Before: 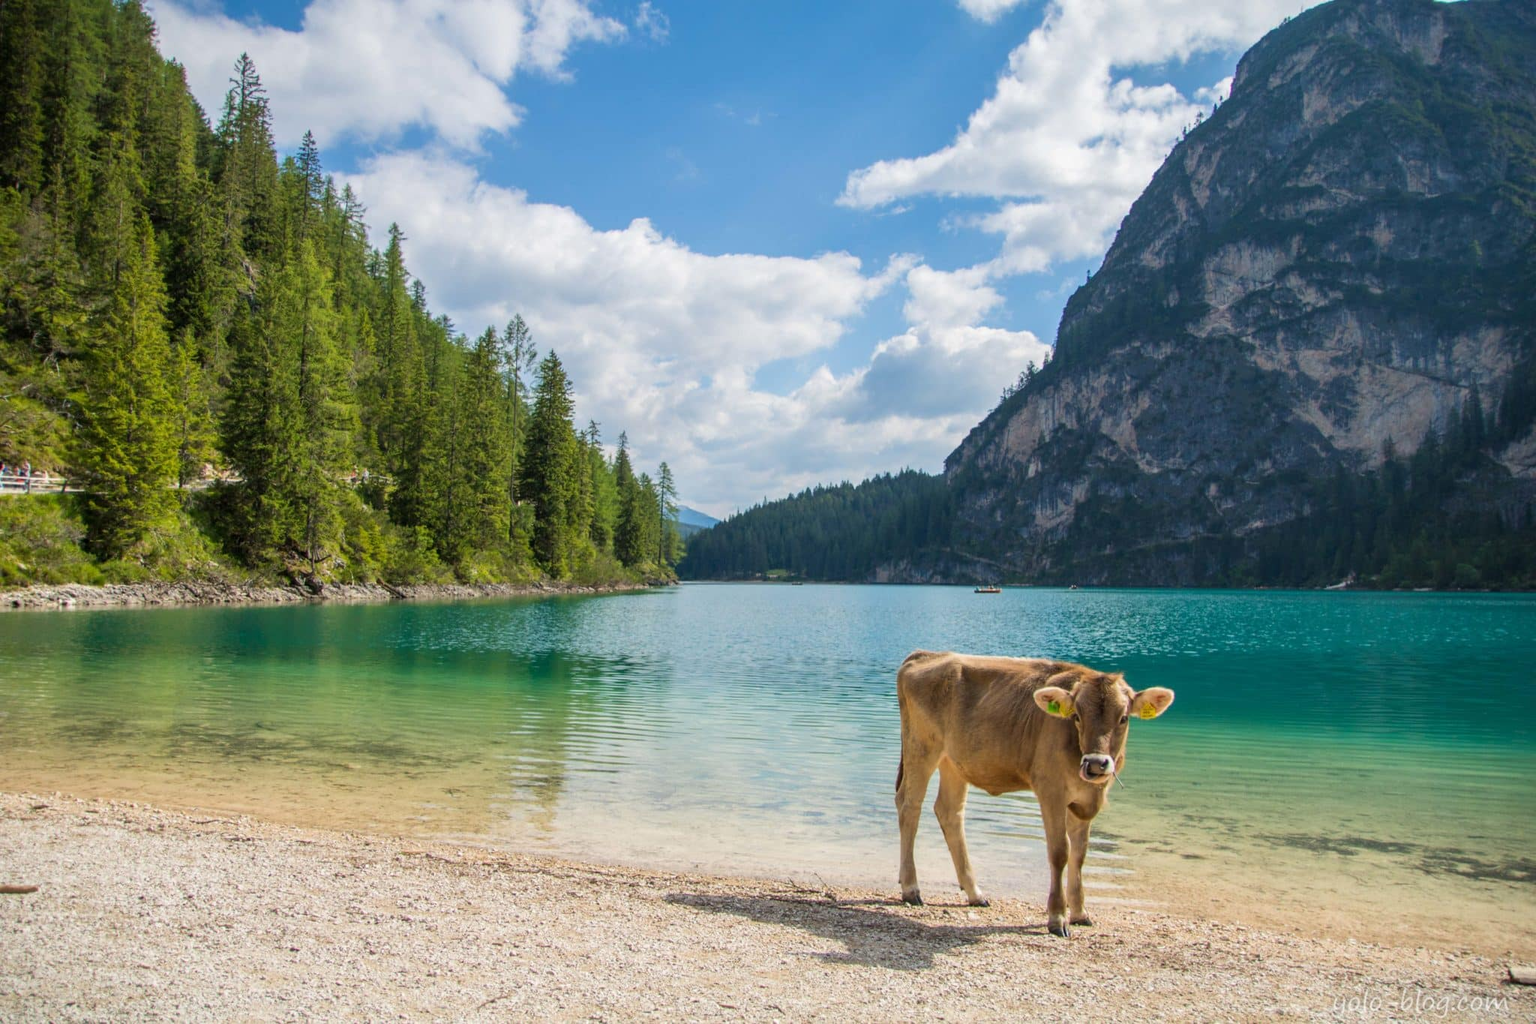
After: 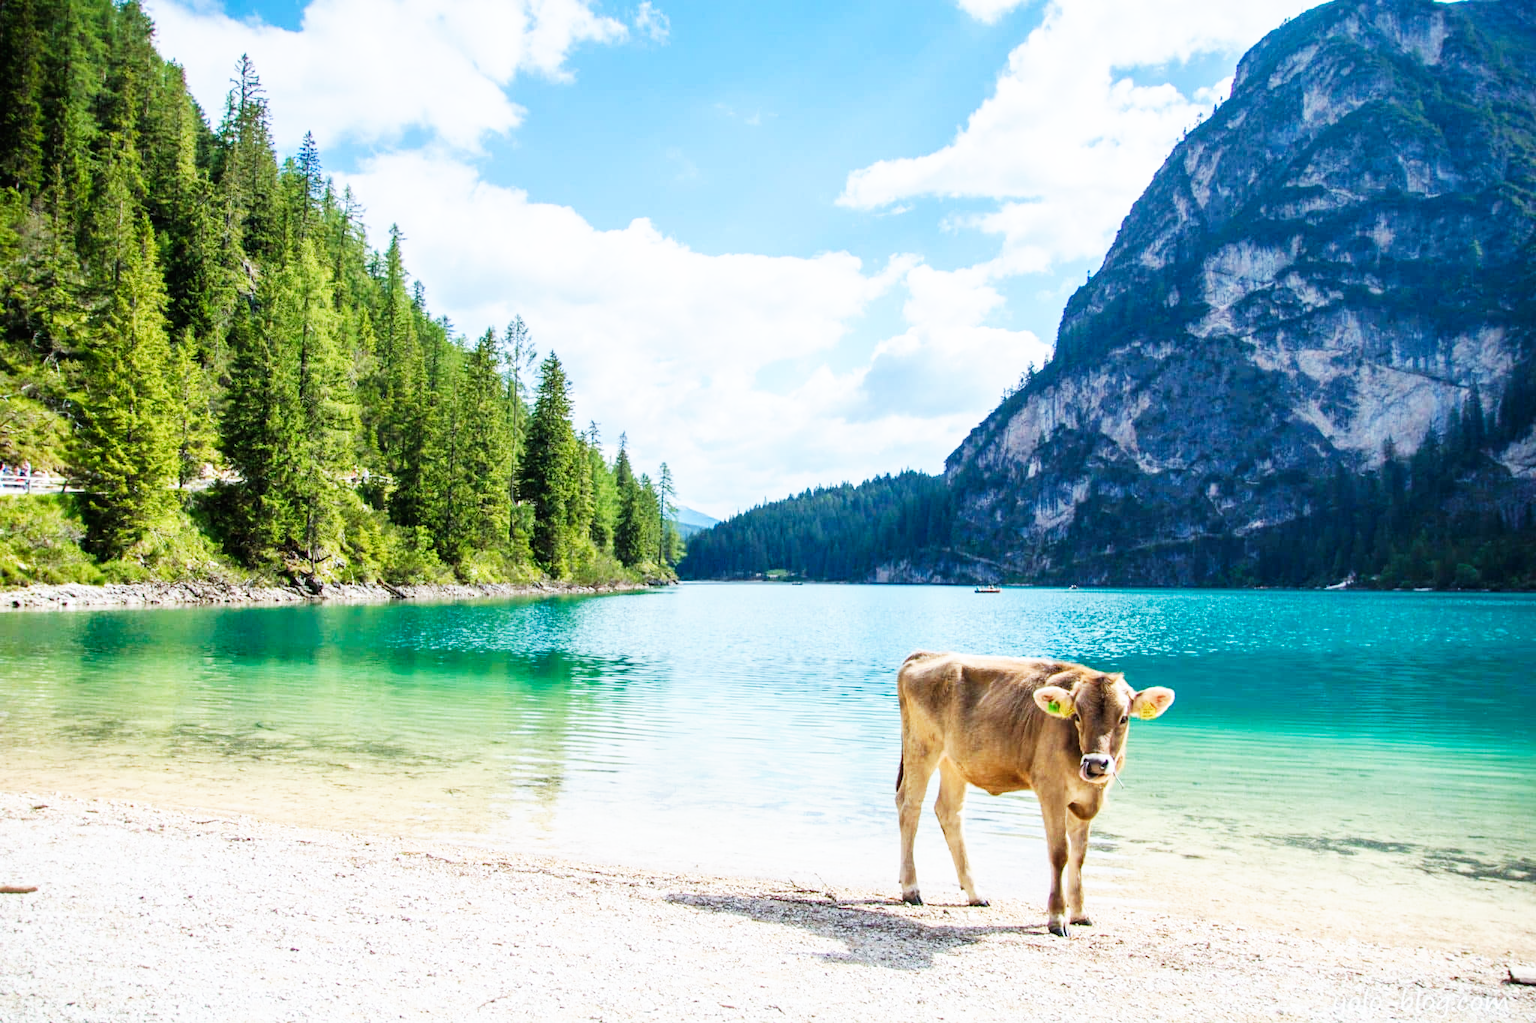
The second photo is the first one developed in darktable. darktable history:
color calibration: illuminant as shot in camera, x 0.369, y 0.376, temperature 4328.46 K, gamut compression 3
base curve: curves: ch0 [(0, 0) (0.007, 0.004) (0.027, 0.03) (0.046, 0.07) (0.207, 0.54) (0.442, 0.872) (0.673, 0.972) (1, 1)], preserve colors none
